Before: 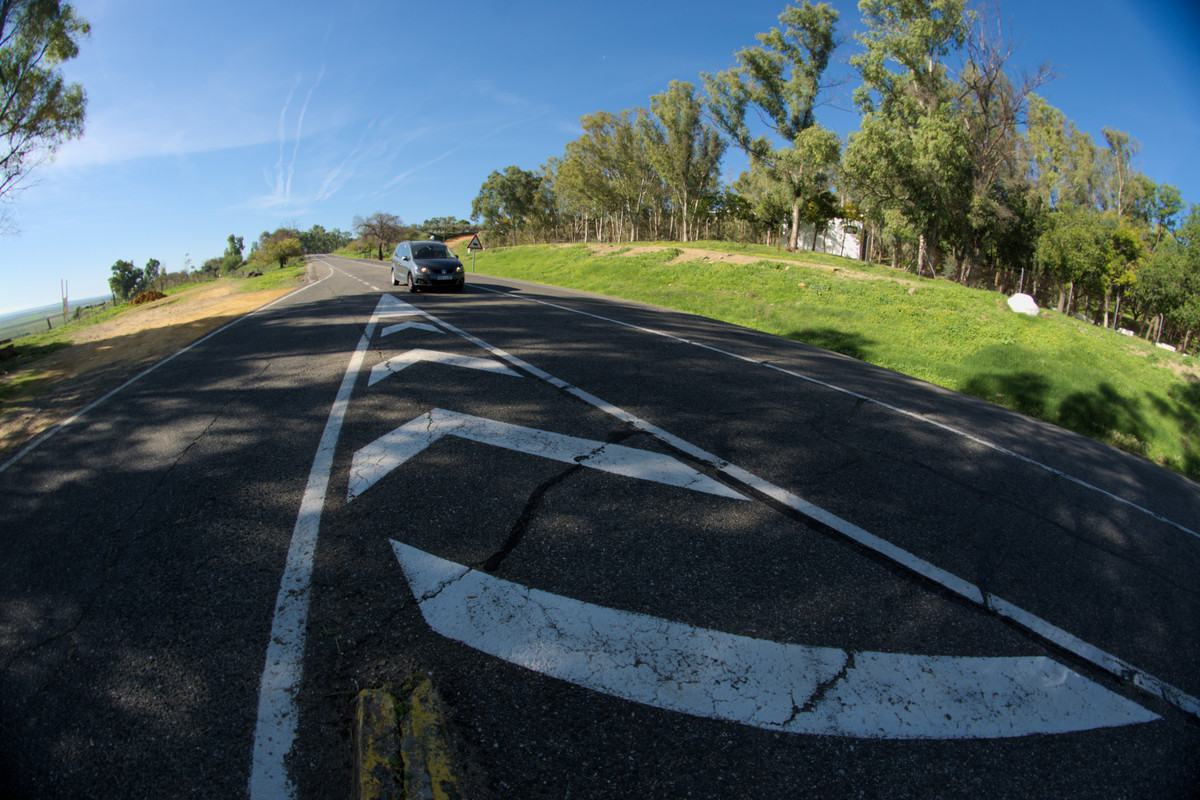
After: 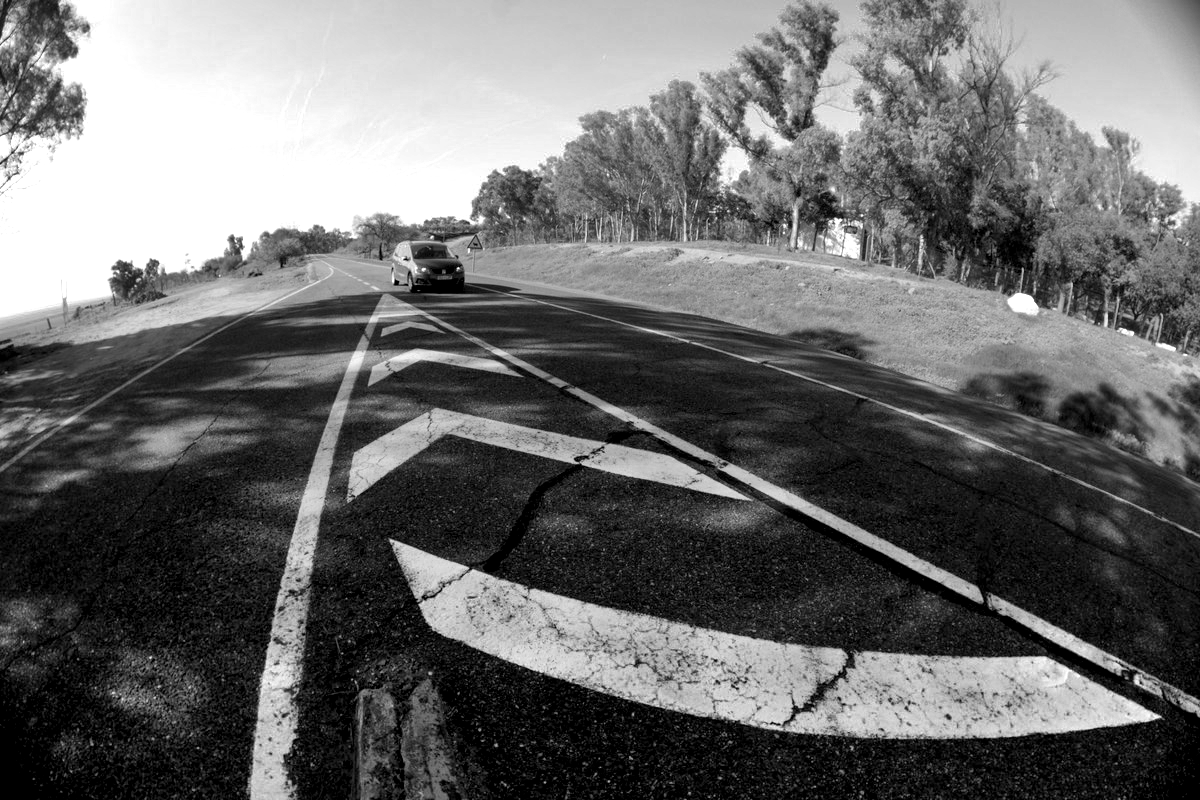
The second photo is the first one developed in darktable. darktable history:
exposure: black level correction 0.005, exposure 0.286 EV, compensate highlight preservation false
color zones: curves: ch0 [(0, 0.613) (0.01, 0.613) (0.245, 0.448) (0.498, 0.529) (0.642, 0.665) (0.879, 0.777) (0.99, 0.613)]; ch1 [(0, 0) (0.143, 0) (0.286, 0) (0.429, 0) (0.571, 0) (0.714, 0) (0.857, 0)]
shadows and highlights: soften with gaussian
